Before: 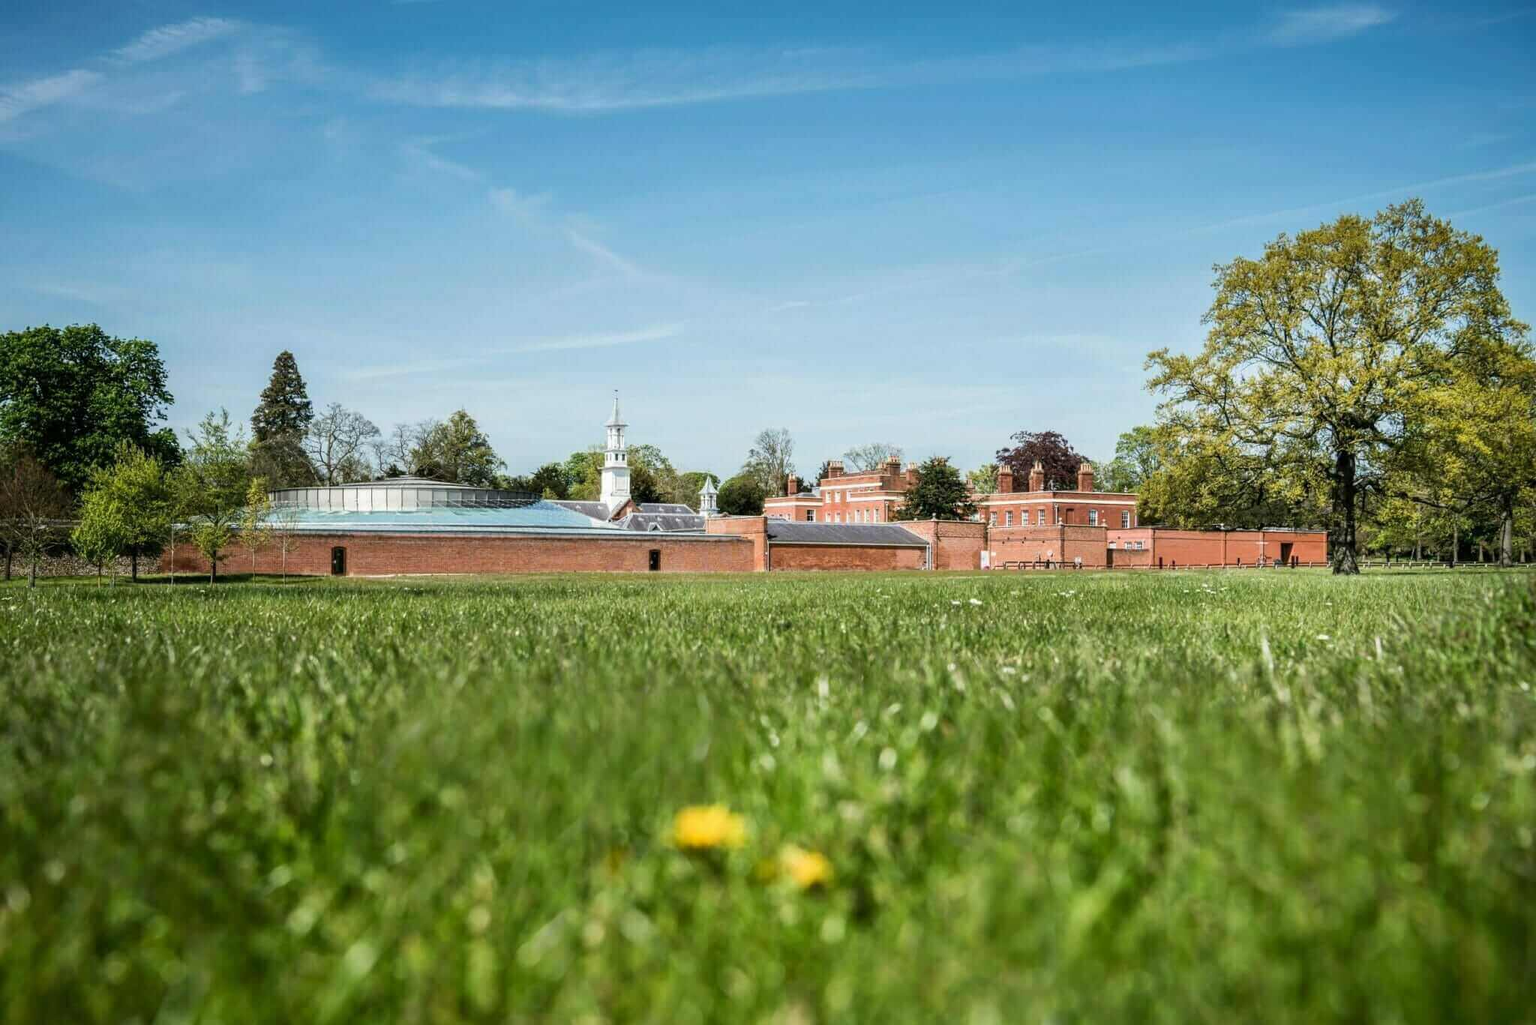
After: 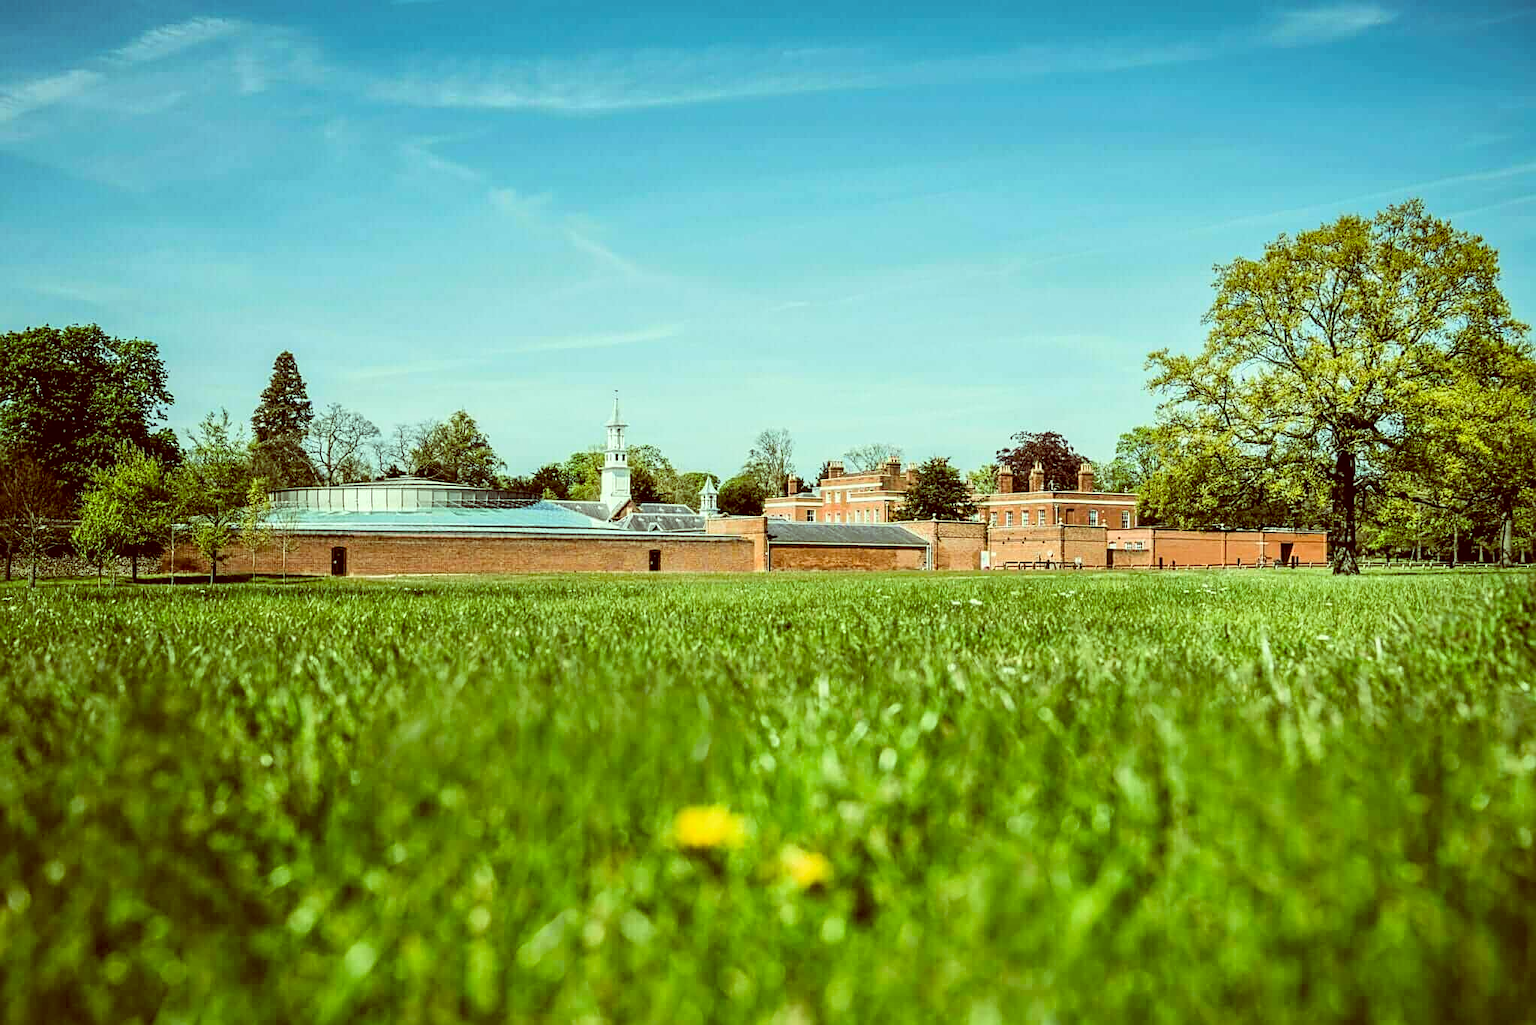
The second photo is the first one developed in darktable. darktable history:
color balance: lift [1, 1.015, 0.987, 0.985], gamma [1, 0.959, 1.042, 0.958], gain [0.927, 0.938, 1.072, 0.928], contrast 1.5%
tone curve: curves: ch0 [(0, 0) (0.004, 0.001) (0.133, 0.112) (0.325, 0.362) (0.832, 0.893) (1, 1)], color space Lab, linked channels, preserve colors none
sharpen: on, module defaults
local contrast: highlights 100%, shadows 100%, detail 120%, midtone range 0.2
